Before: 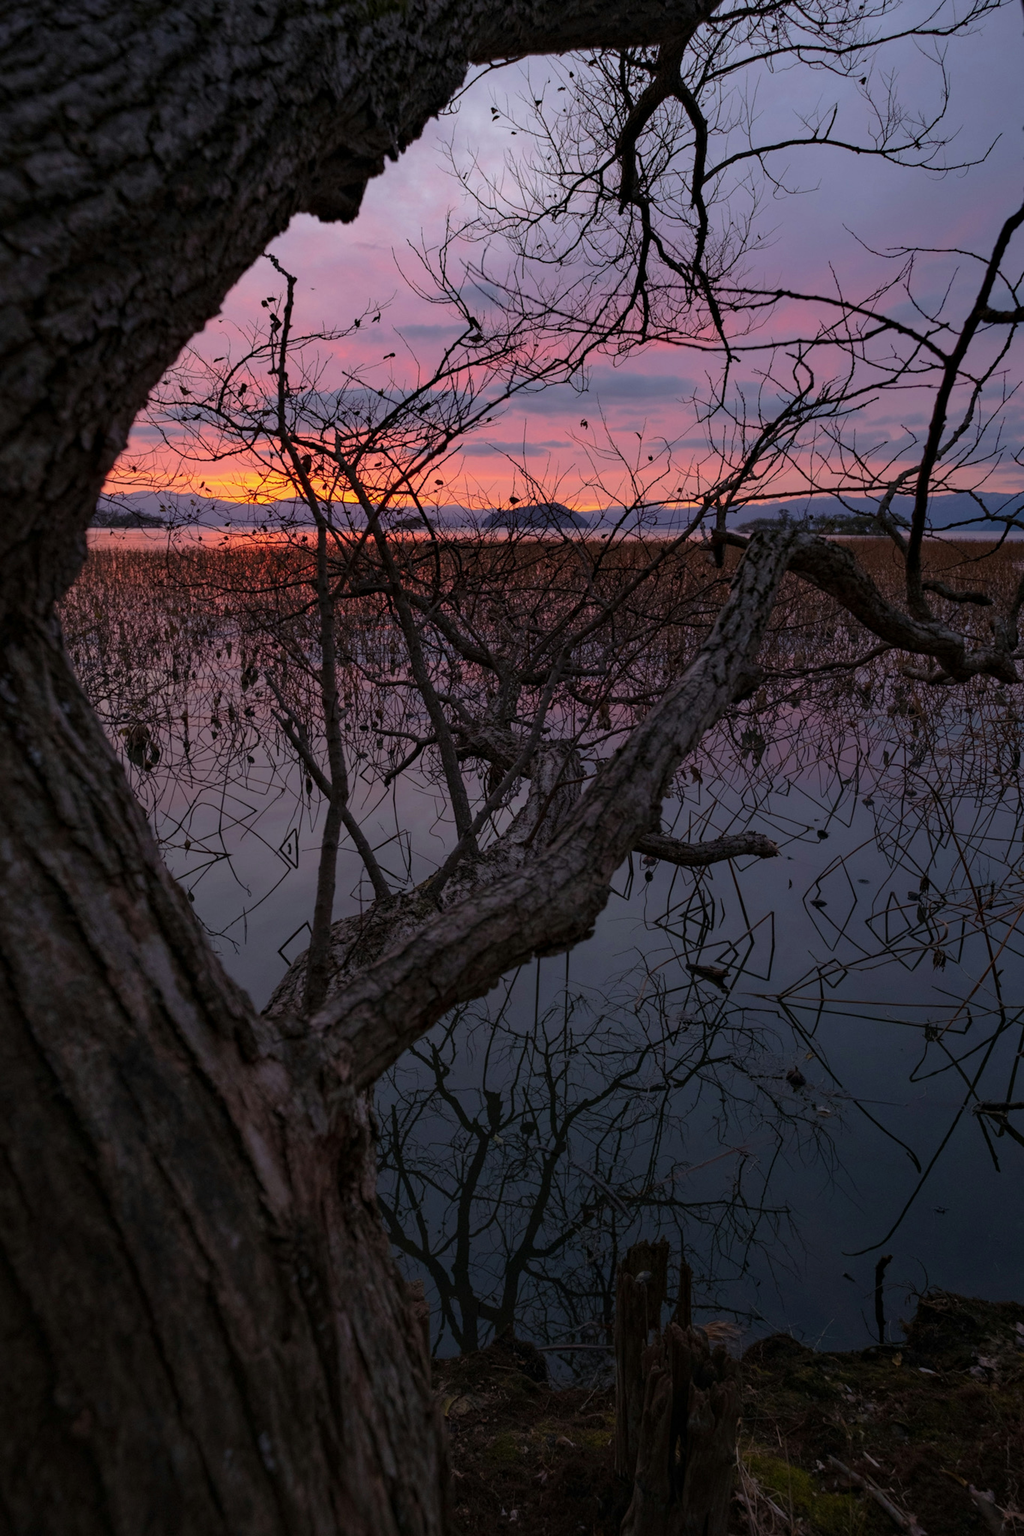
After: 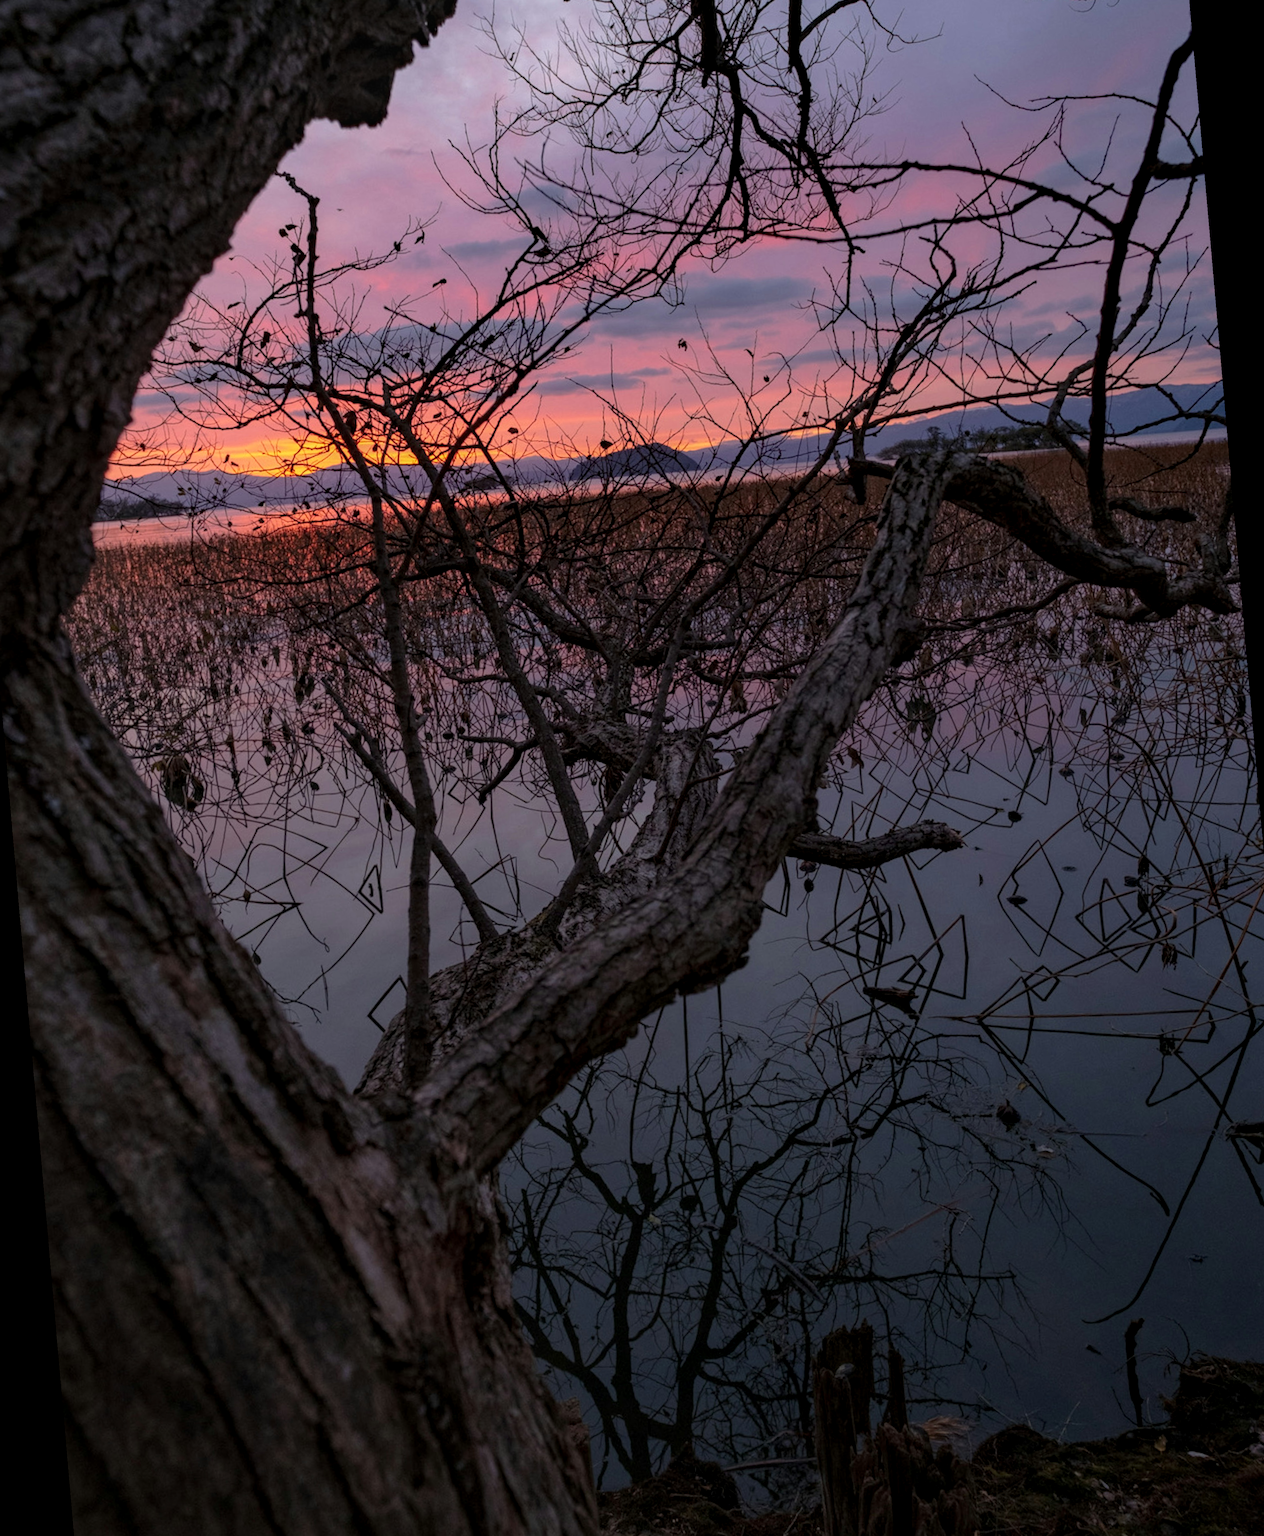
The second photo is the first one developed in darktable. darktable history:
local contrast: on, module defaults
rotate and perspective: rotation -5°, crop left 0.05, crop right 0.952, crop top 0.11, crop bottom 0.89
exposure: exposure 0 EV, compensate highlight preservation false
